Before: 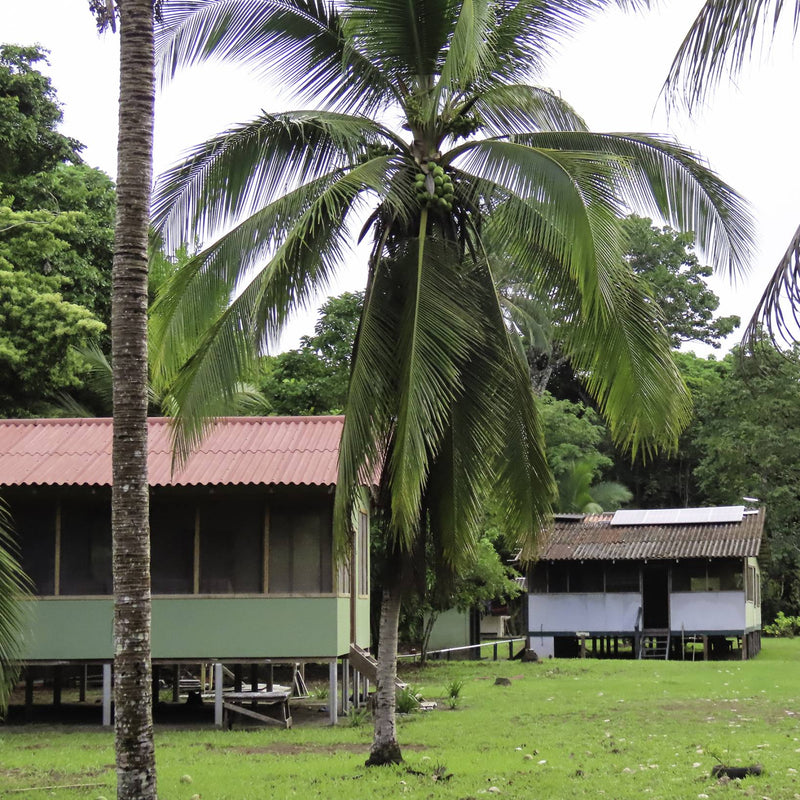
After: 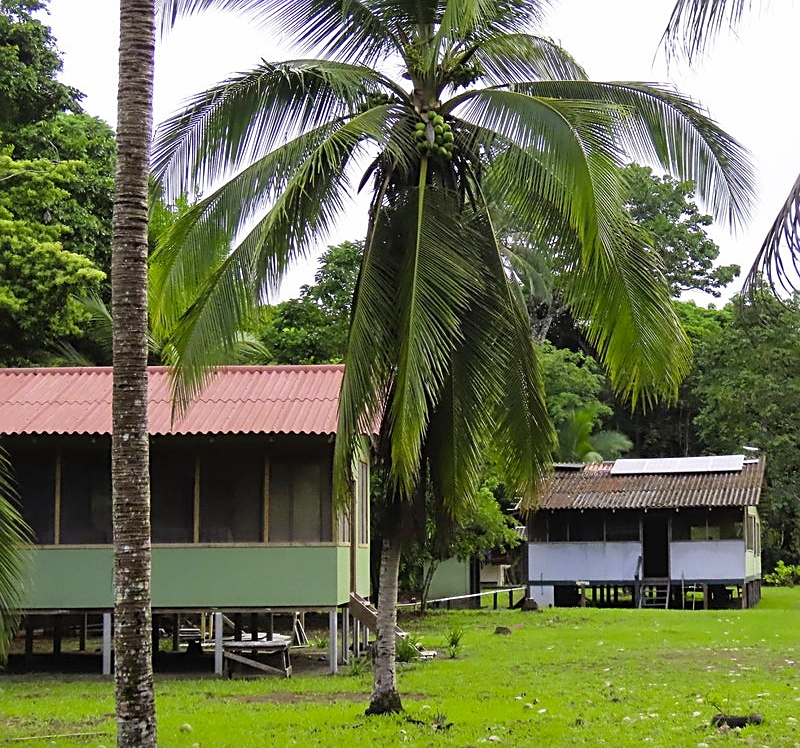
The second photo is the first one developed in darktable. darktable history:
crop and rotate: top 6.452%
sharpen: on, module defaults
color balance rgb: perceptual saturation grading › global saturation 29.589%, global vibrance 14.414%
